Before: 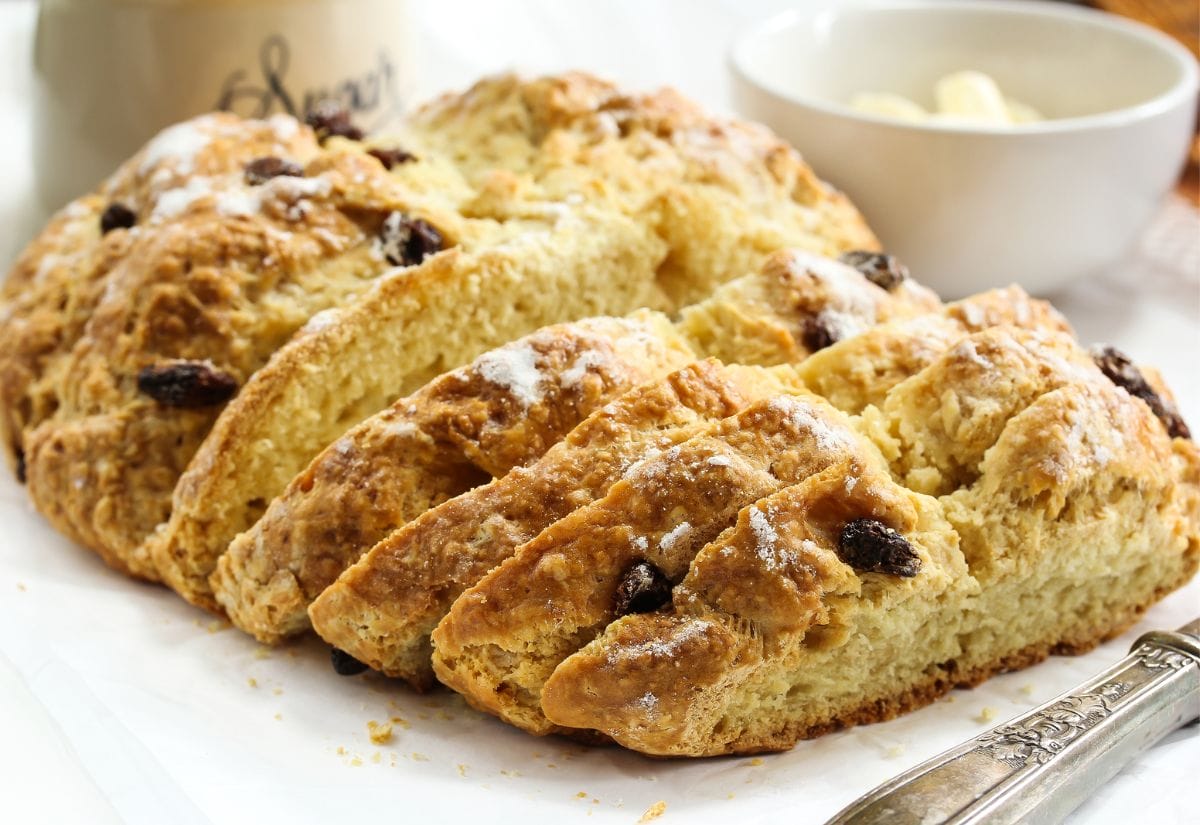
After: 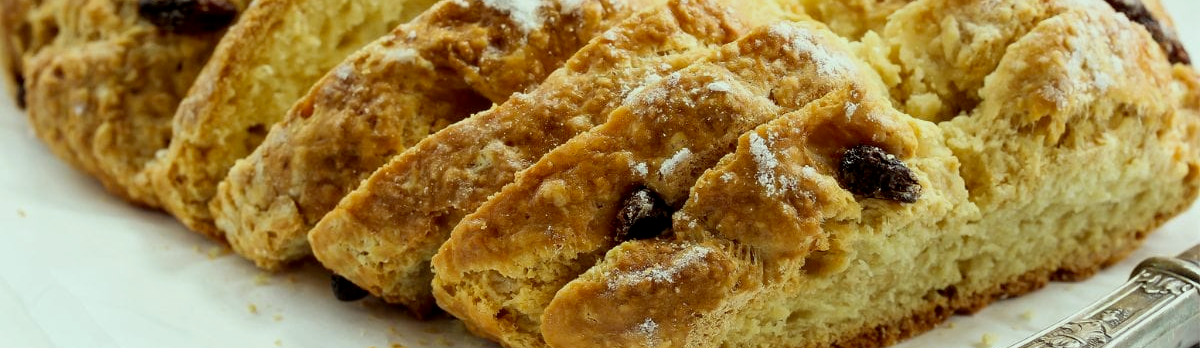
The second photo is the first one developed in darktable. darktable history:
exposure: black level correction 0.006, exposure -0.227 EV, compensate exposure bias true, compensate highlight preservation false
crop: top 45.451%, bottom 12.26%
color correction: highlights a* -7.89, highlights b* 3.29
